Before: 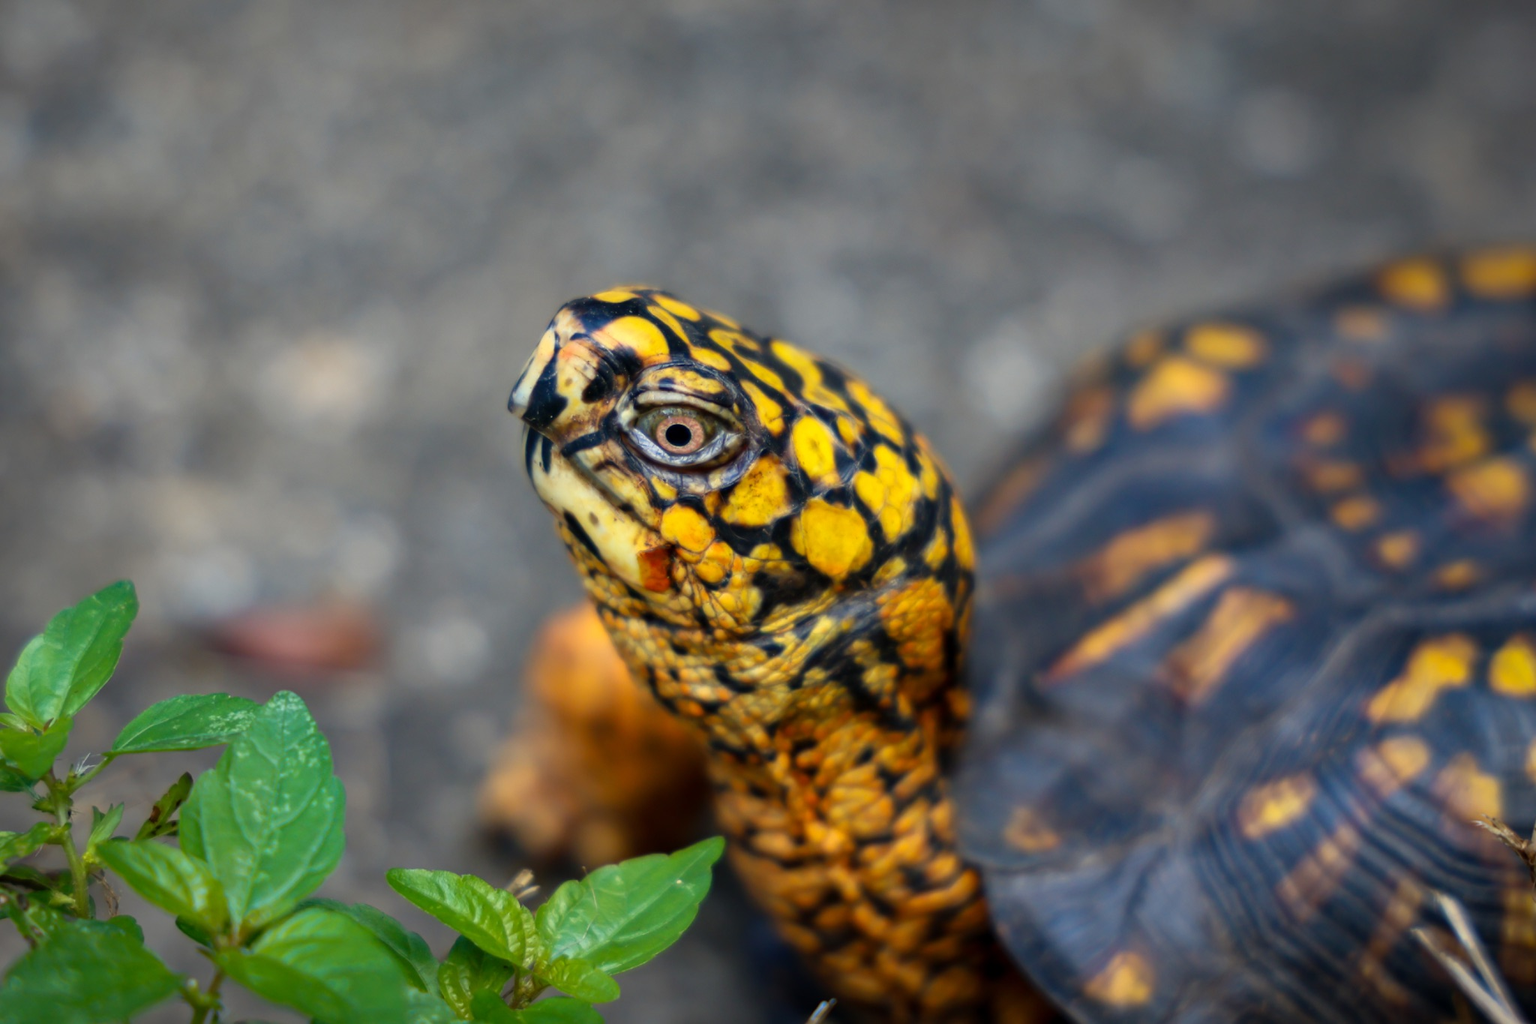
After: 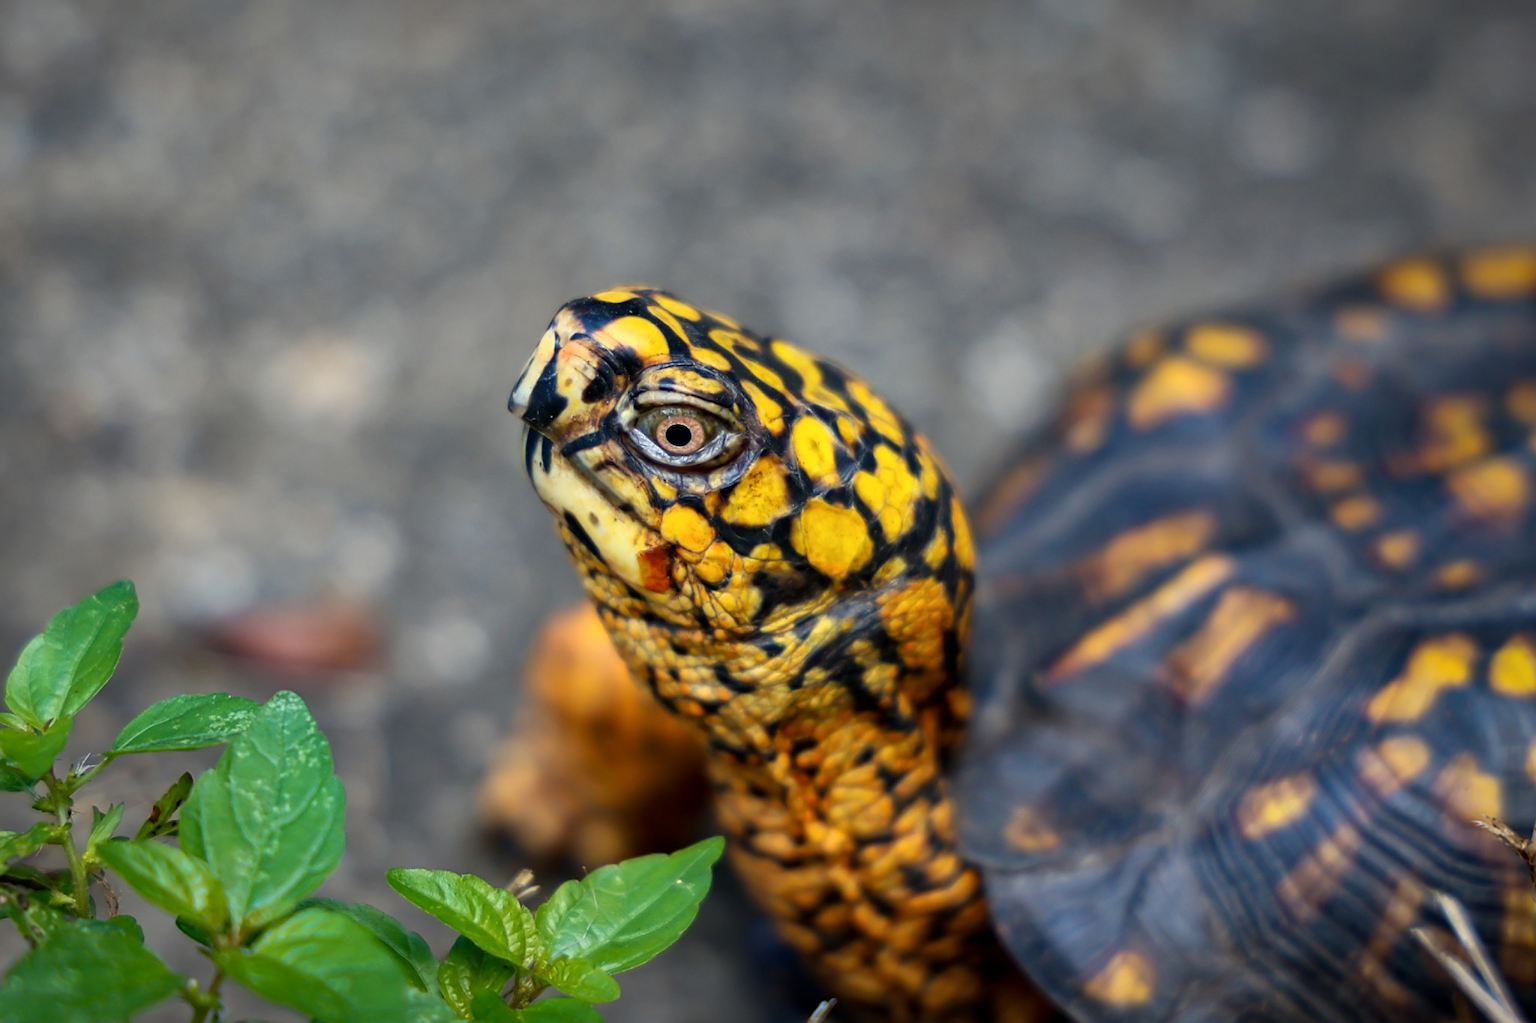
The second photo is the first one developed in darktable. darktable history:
local contrast: mode bilateral grid, contrast 20, coarseness 50, detail 120%, midtone range 0.2
sharpen: on, module defaults
base curve: curves: ch0 [(0, 0) (0.283, 0.295) (1, 1)], preserve colors none
